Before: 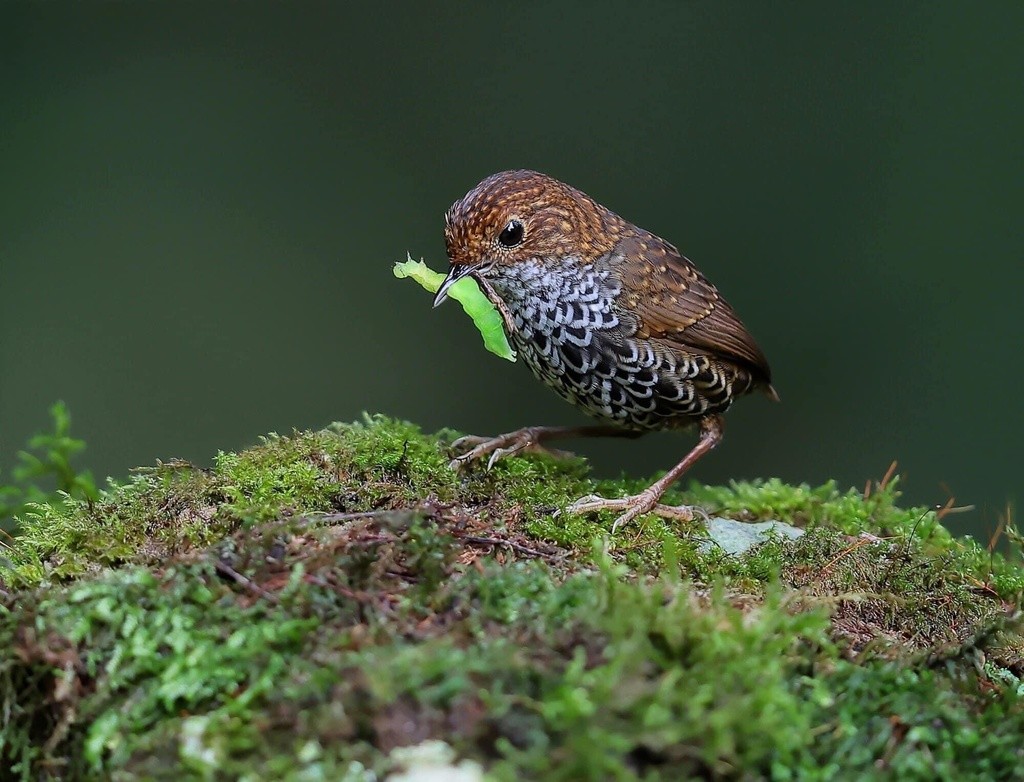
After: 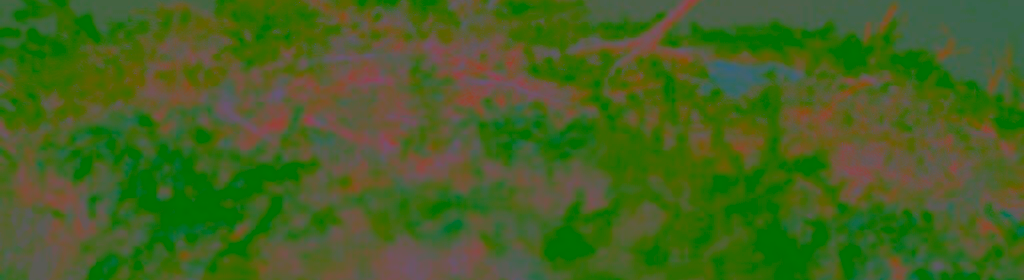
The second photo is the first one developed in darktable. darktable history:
crop and rotate: top 58.646%, bottom 5.486%
contrast brightness saturation: contrast -0.985, brightness -0.178, saturation 0.731
